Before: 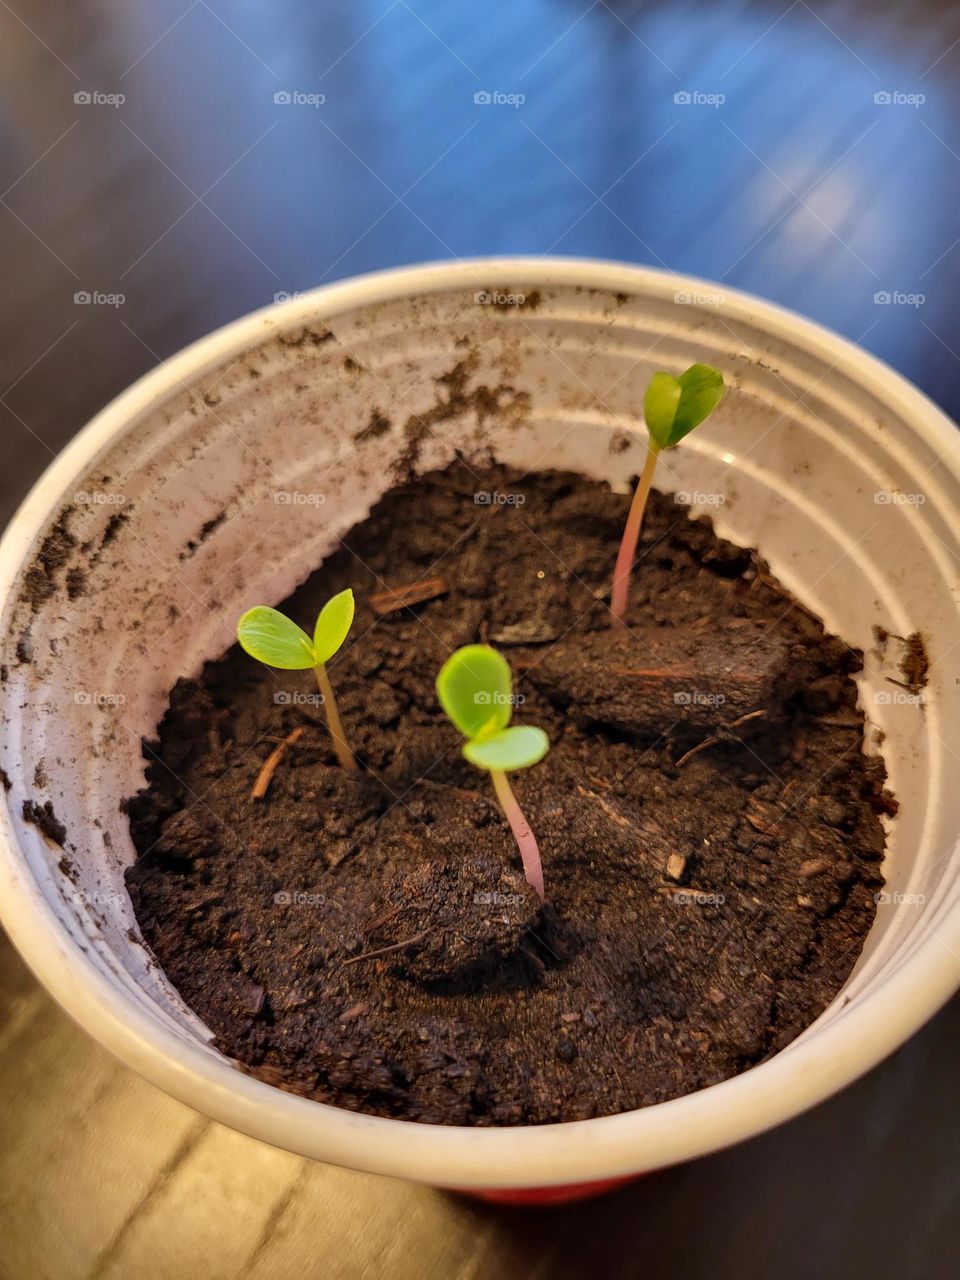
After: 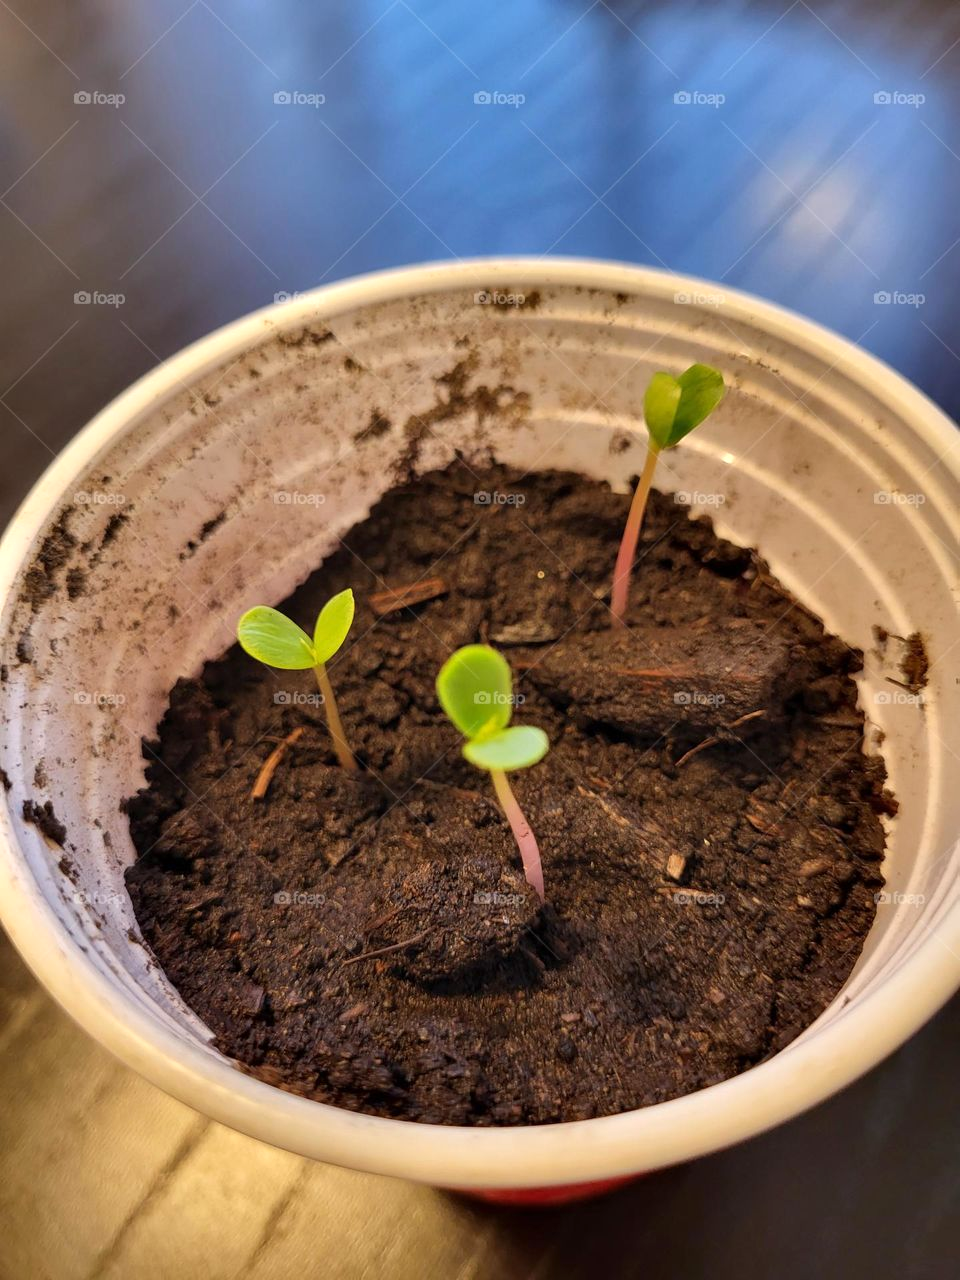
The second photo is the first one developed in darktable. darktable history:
exposure: exposure 0.166 EV, compensate highlight preservation false
